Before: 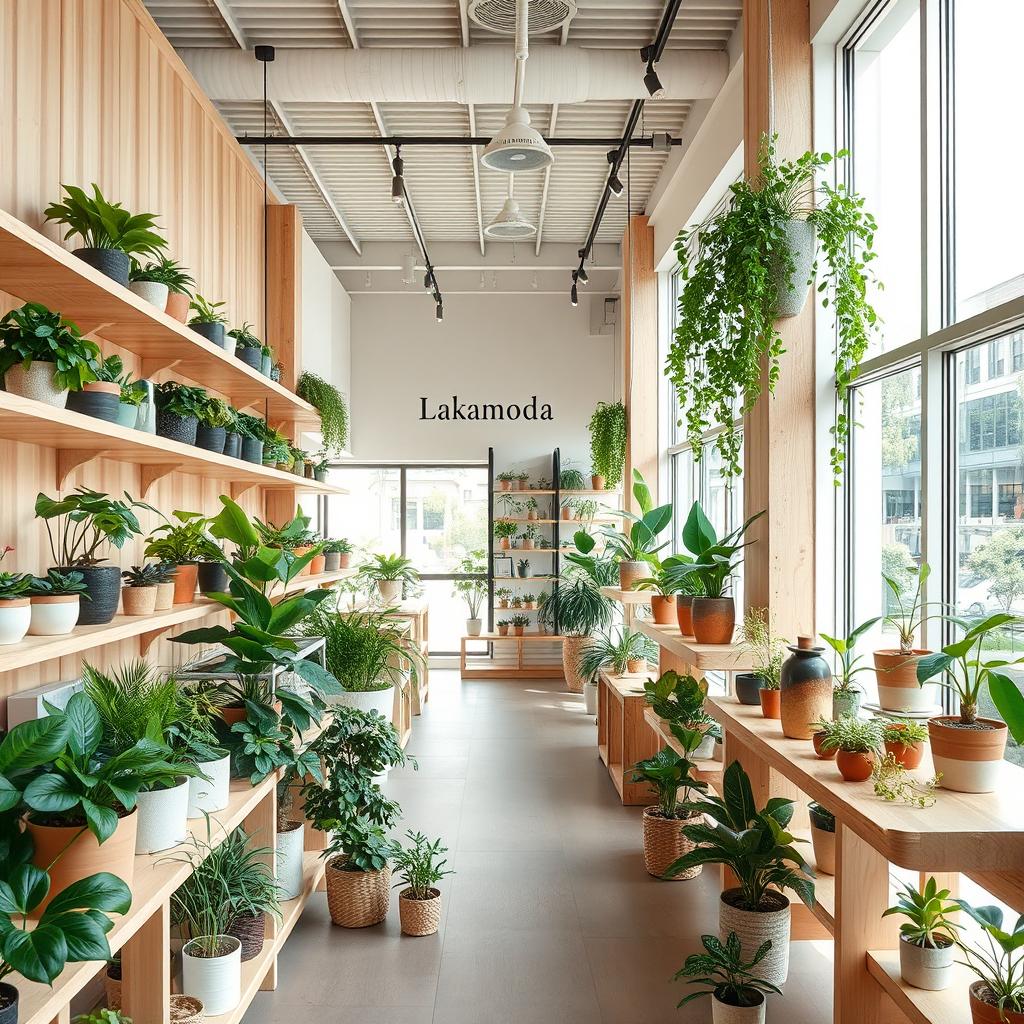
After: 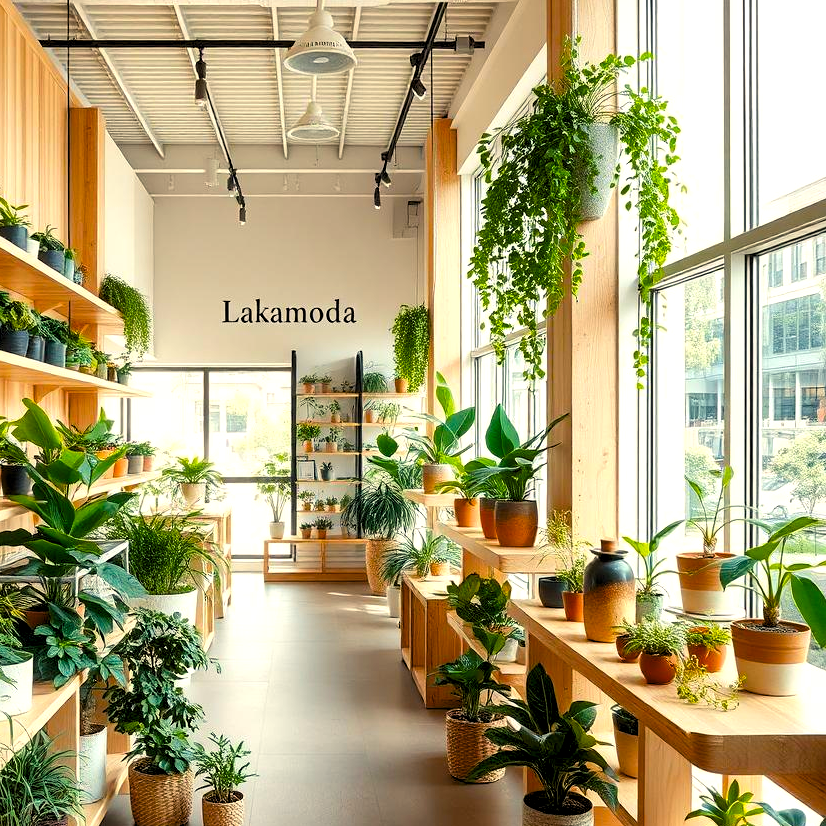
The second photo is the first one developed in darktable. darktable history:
crop: left 19.289%, top 9.562%, right 0.001%, bottom 9.77%
levels: levels [0.062, 0.494, 0.925]
color balance rgb: highlights gain › chroma 3.061%, highlights gain › hue 76.54°, global offset › luminance -0.424%, perceptual saturation grading › global saturation 29.49%, global vibrance 20%
